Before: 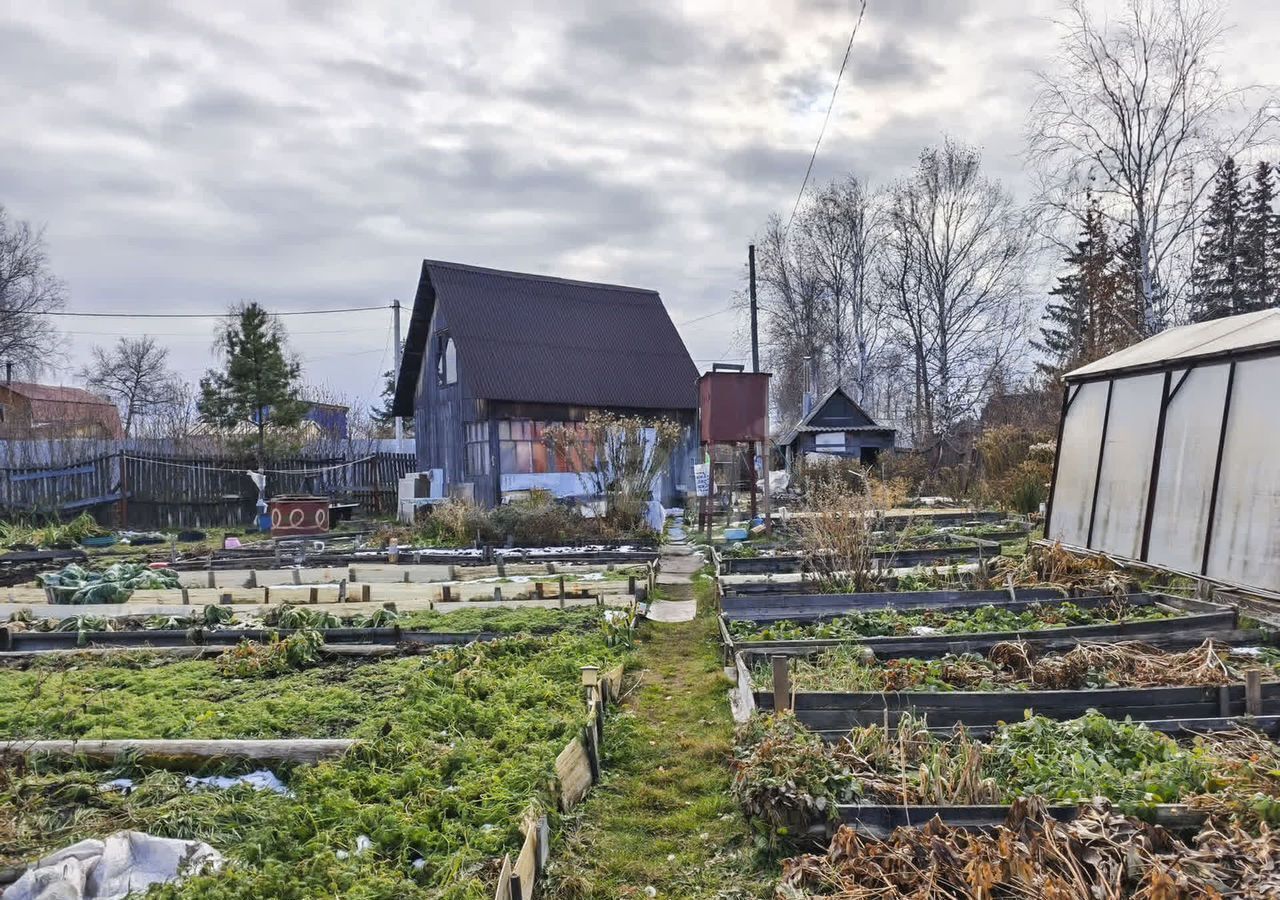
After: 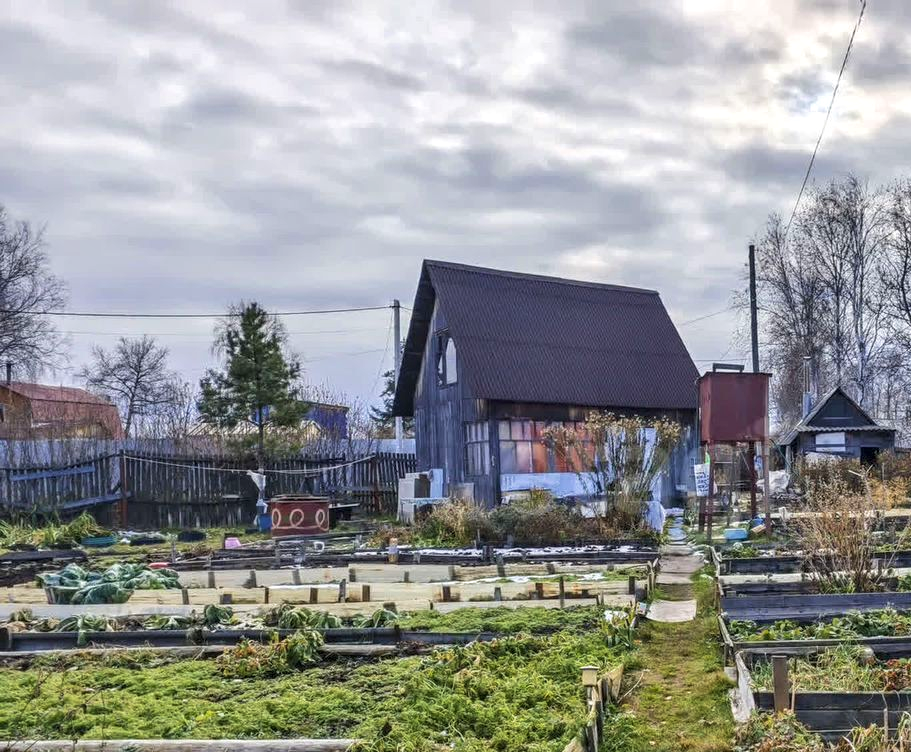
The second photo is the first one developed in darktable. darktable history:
velvia: on, module defaults
crop: right 28.765%, bottom 16.439%
contrast brightness saturation: contrast 0.052
local contrast: on, module defaults
